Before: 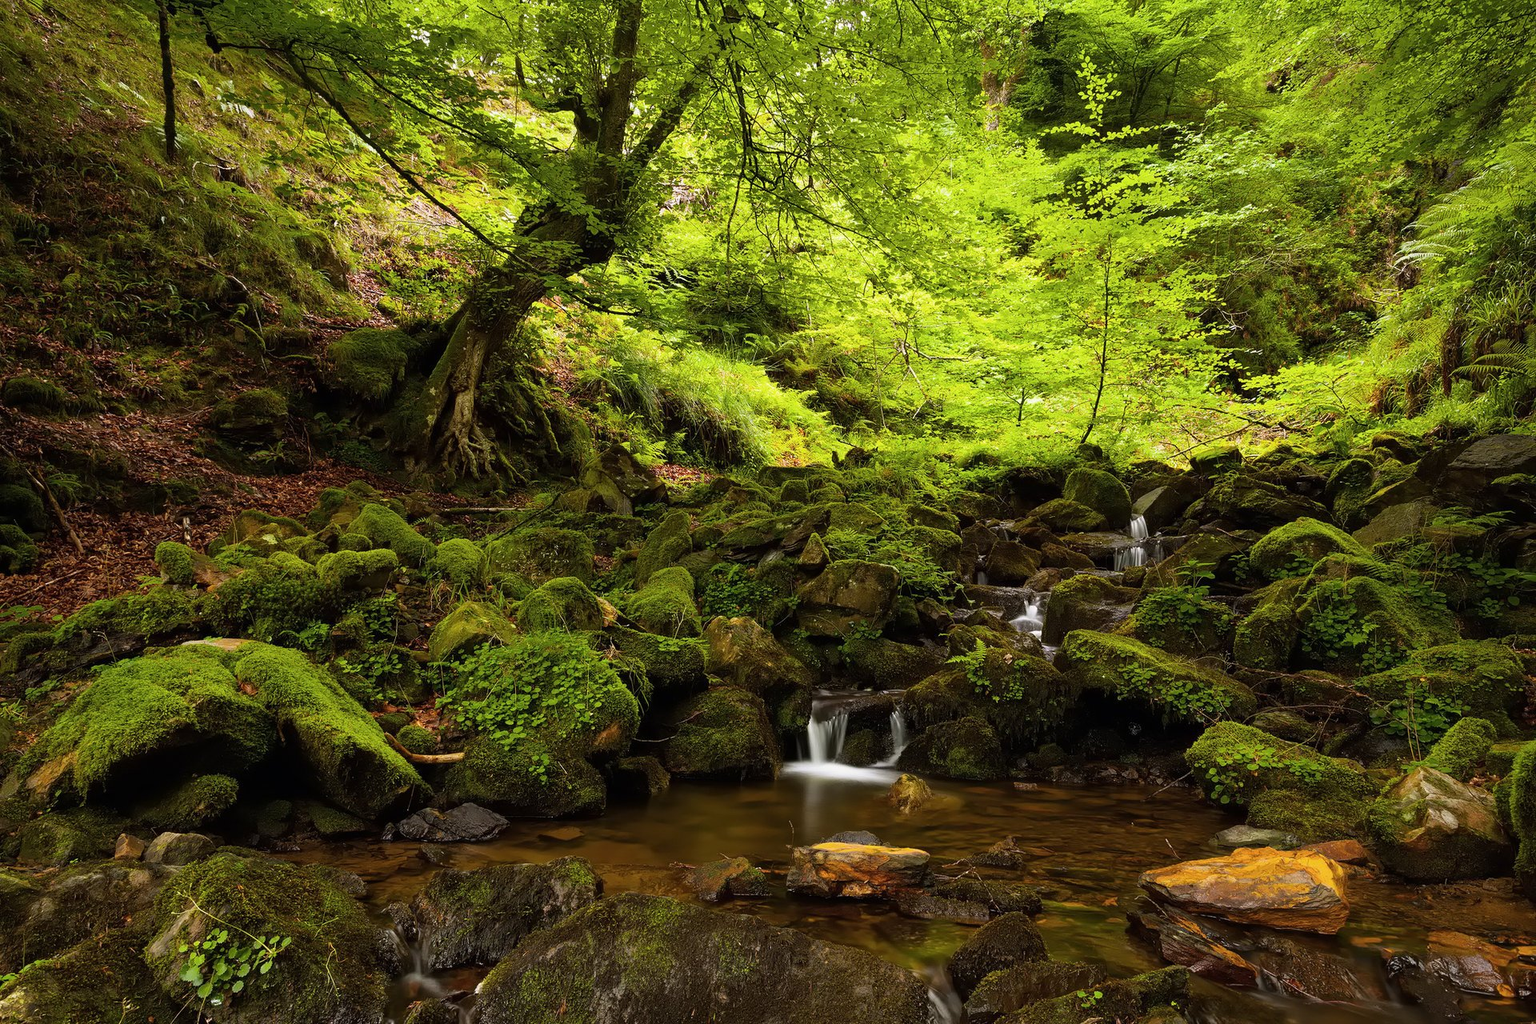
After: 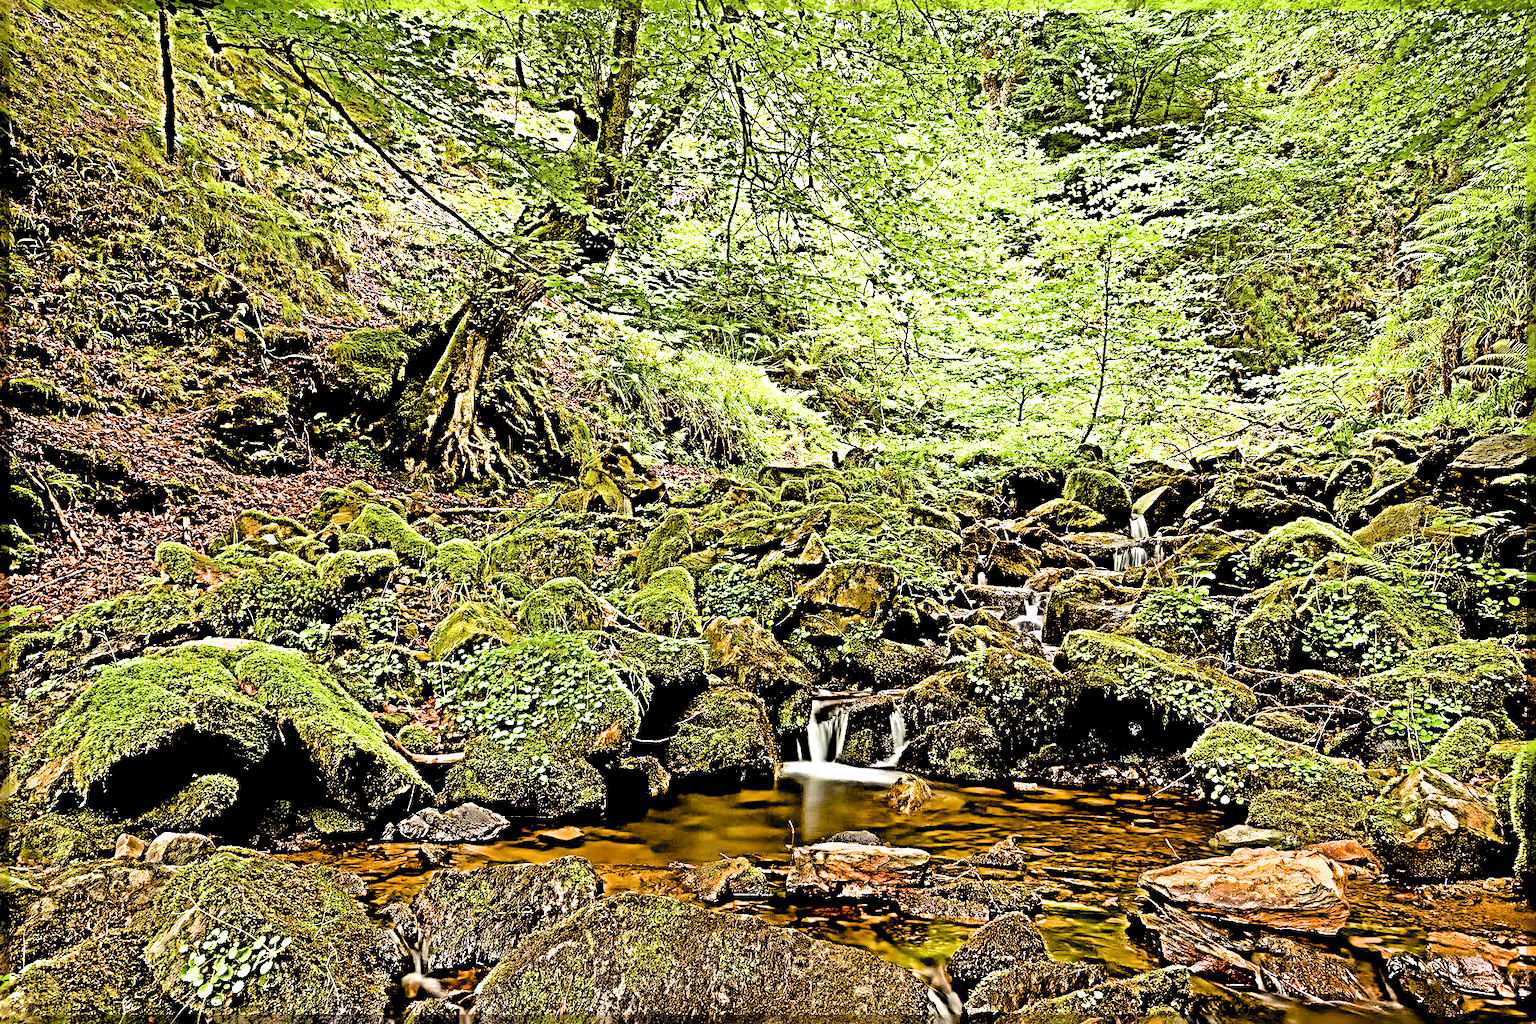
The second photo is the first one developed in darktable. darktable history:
sharpen: radius 6.251, amount 1.817, threshold 0.19
exposure: black level correction 0.011, exposure 1.081 EV, compensate exposure bias true, compensate highlight preservation false
filmic rgb: black relative exposure -5.07 EV, white relative exposure 3.95 EV, hardness 2.88, contrast 1.406, highlights saturation mix -21.36%, color science v6 (2022)
tone equalizer: -7 EV 0.145 EV, -6 EV 0.588 EV, -5 EV 1.18 EV, -4 EV 1.33 EV, -3 EV 1.14 EV, -2 EV 0.6 EV, -1 EV 0.152 EV
local contrast: highlights 104%, shadows 100%, detail 119%, midtone range 0.2
